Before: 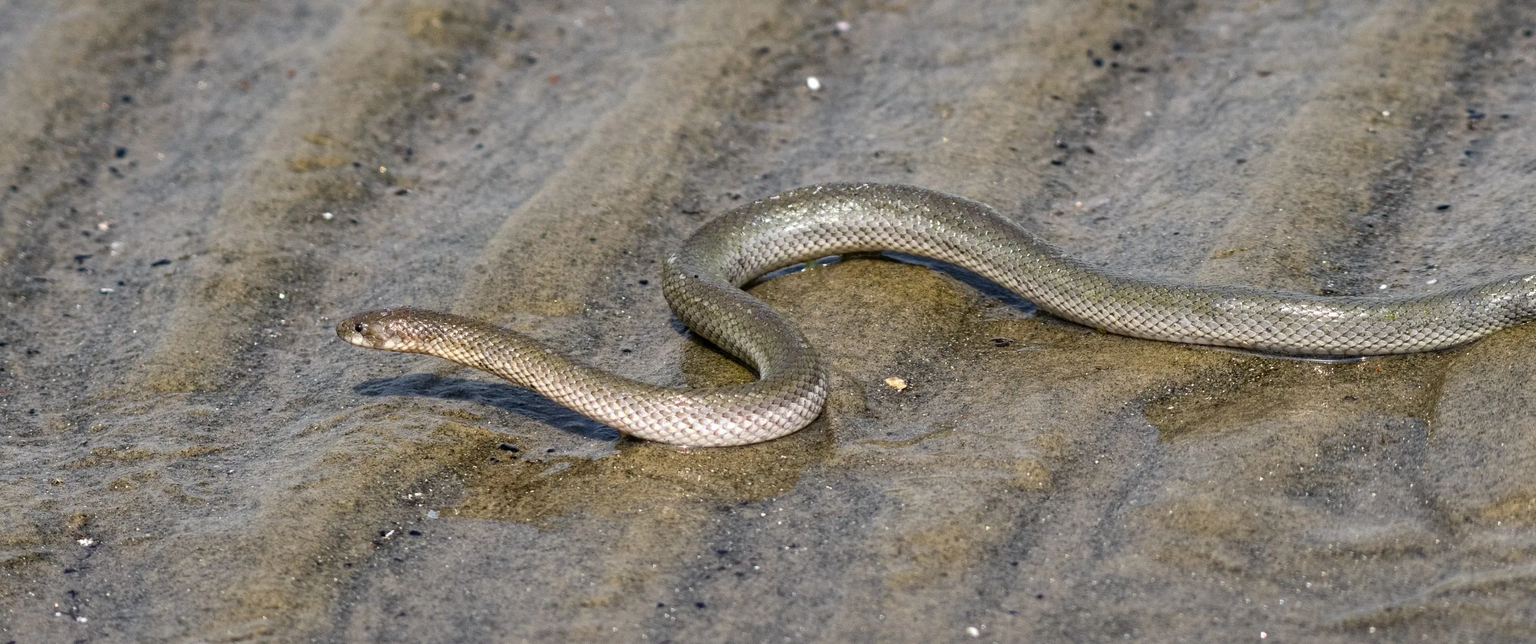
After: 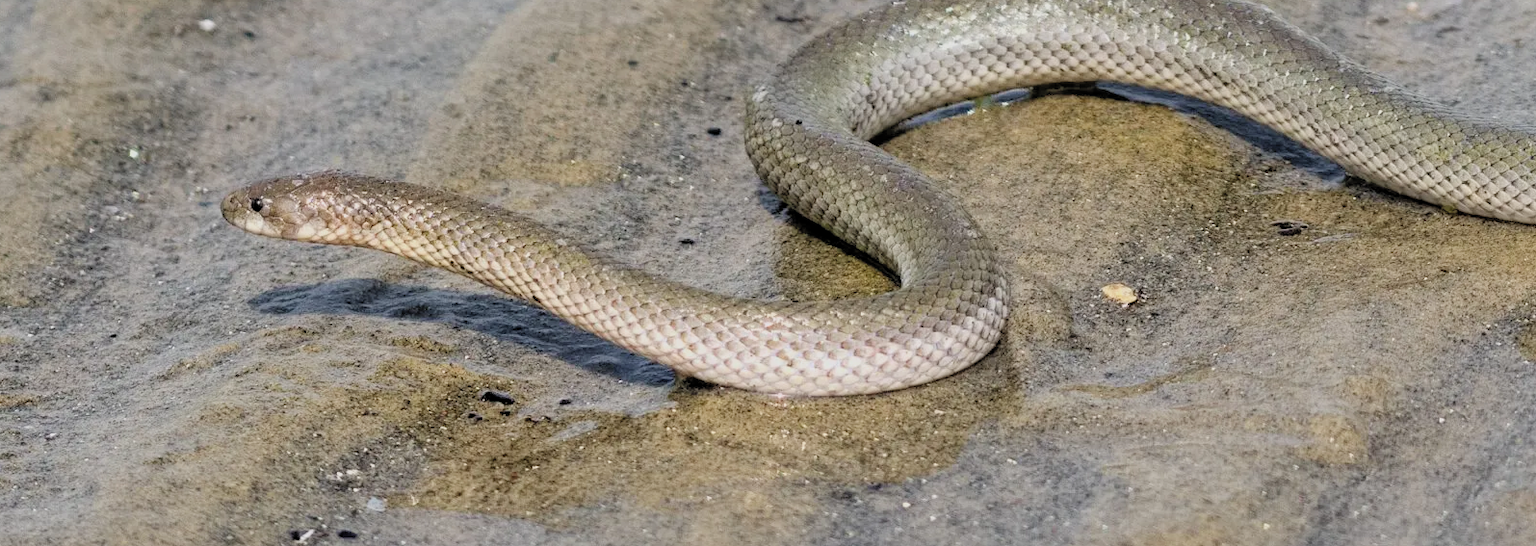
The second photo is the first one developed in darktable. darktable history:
contrast brightness saturation: brightness 0.147
crop: left 12.967%, top 31.162%, right 24.712%, bottom 15.974%
shadows and highlights: shadows 34.51, highlights -34.83, soften with gaussian
filmic rgb: middle gray luminance 18.43%, black relative exposure -8.9 EV, white relative exposure 3.73 EV, threshold 5.96 EV, target black luminance 0%, hardness 4.88, latitude 67.79%, contrast 0.951, highlights saturation mix 20.51%, shadows ↔ highlights balance 21.76%, iterations of high-quality reconstruction 0, enable highlight reconstruction true
